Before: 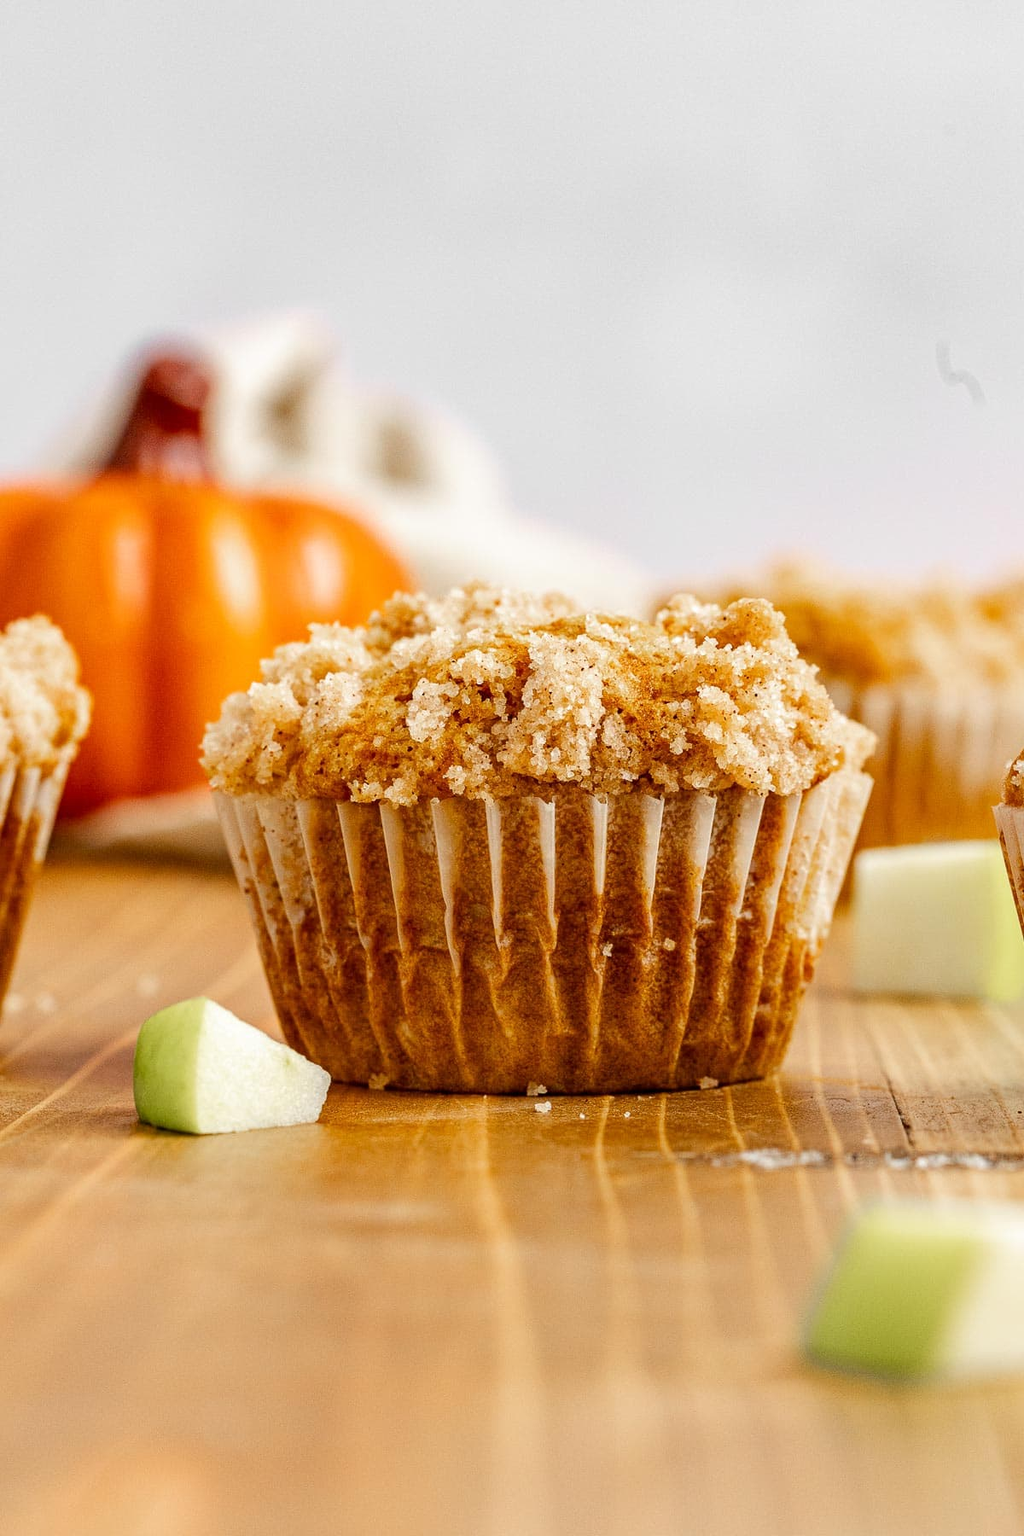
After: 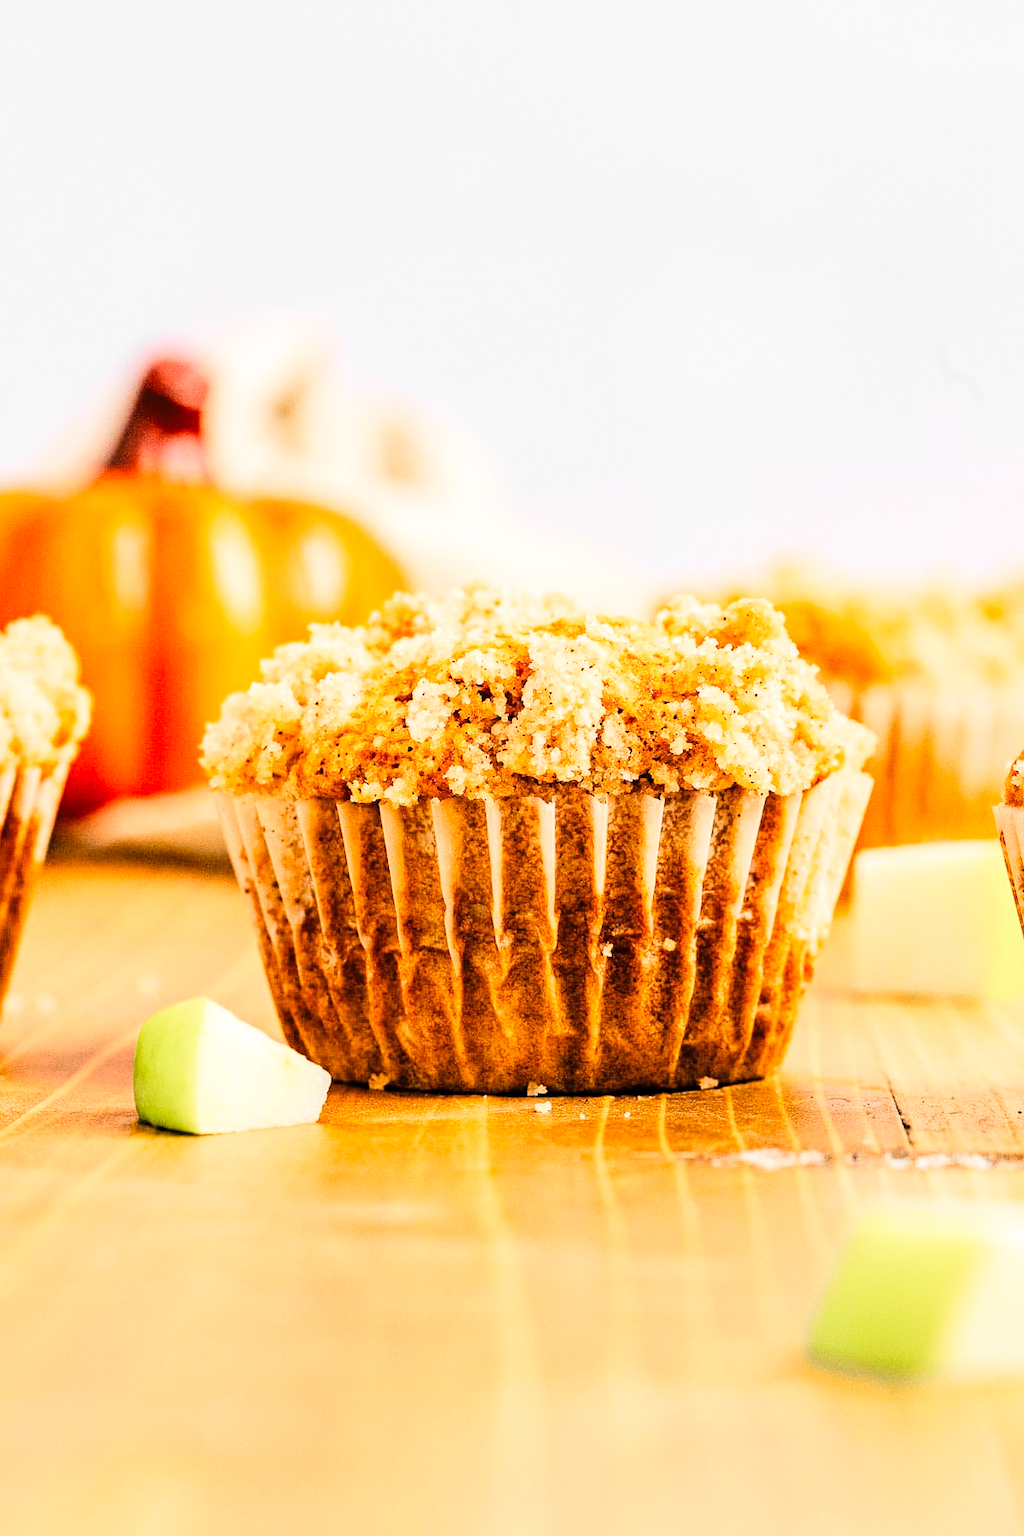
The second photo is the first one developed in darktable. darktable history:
rgb levels: preserve colors max RGB
tone curve: curves: ch0 [(0, 0) (0.004, 0) (0.133, 0.071) (0.325, 0.456) (0.832, 0.957) (1, 1)], color space Lab, linked channels, preserve colors none
